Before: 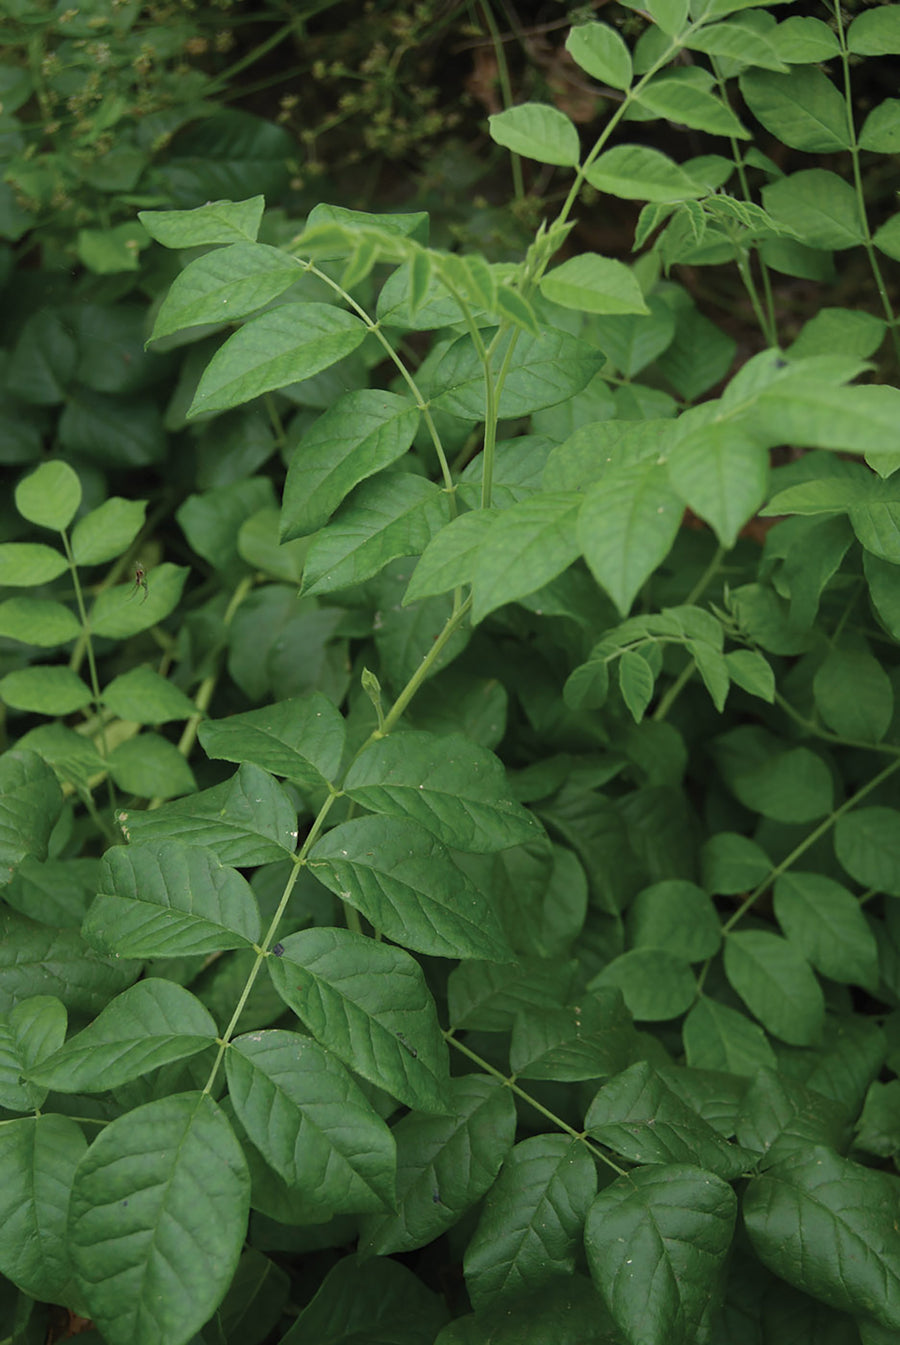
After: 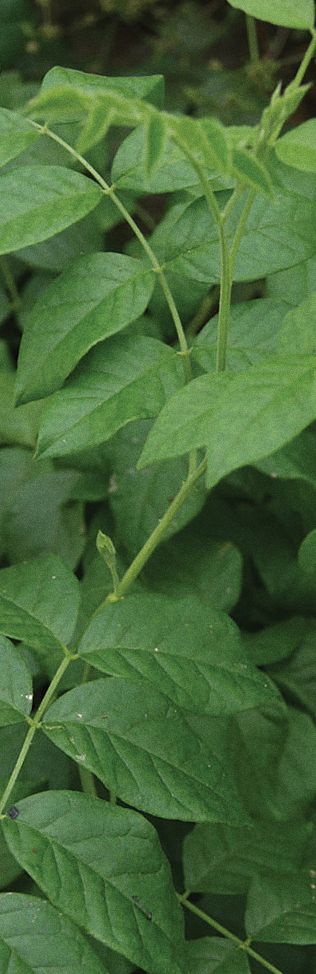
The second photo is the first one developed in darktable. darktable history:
crop and rotate: left 29.476%, top 10.214%, right 35.32%, bottom 17.333%
grain: coarseness 0.47 ISO
